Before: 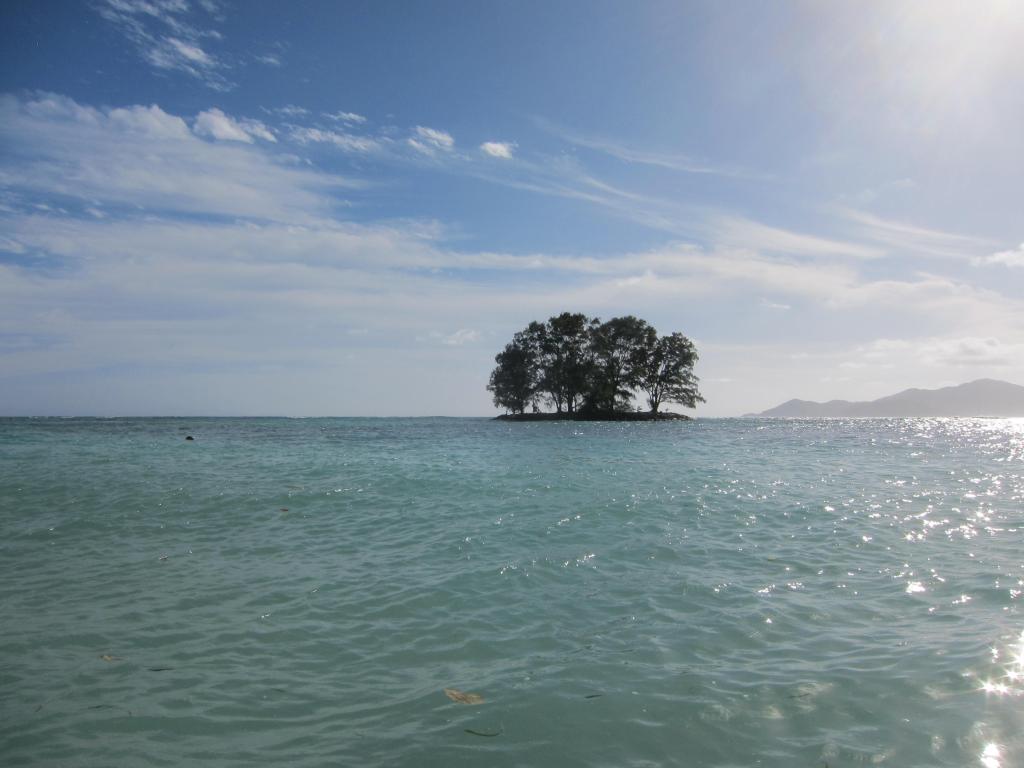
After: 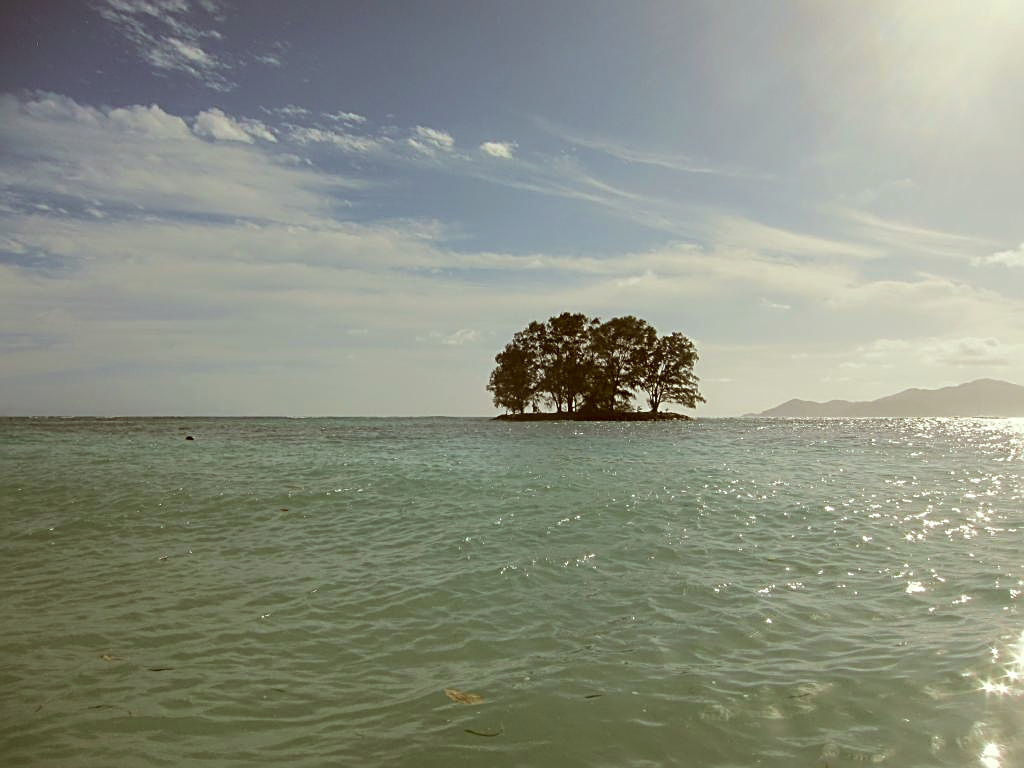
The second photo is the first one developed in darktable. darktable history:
color correction: highlights a* -5.59, highlights b* 9.8, shadows a* 9.27, shadows b* 24.81
sharpen: radius 2.531, amount 0.621
